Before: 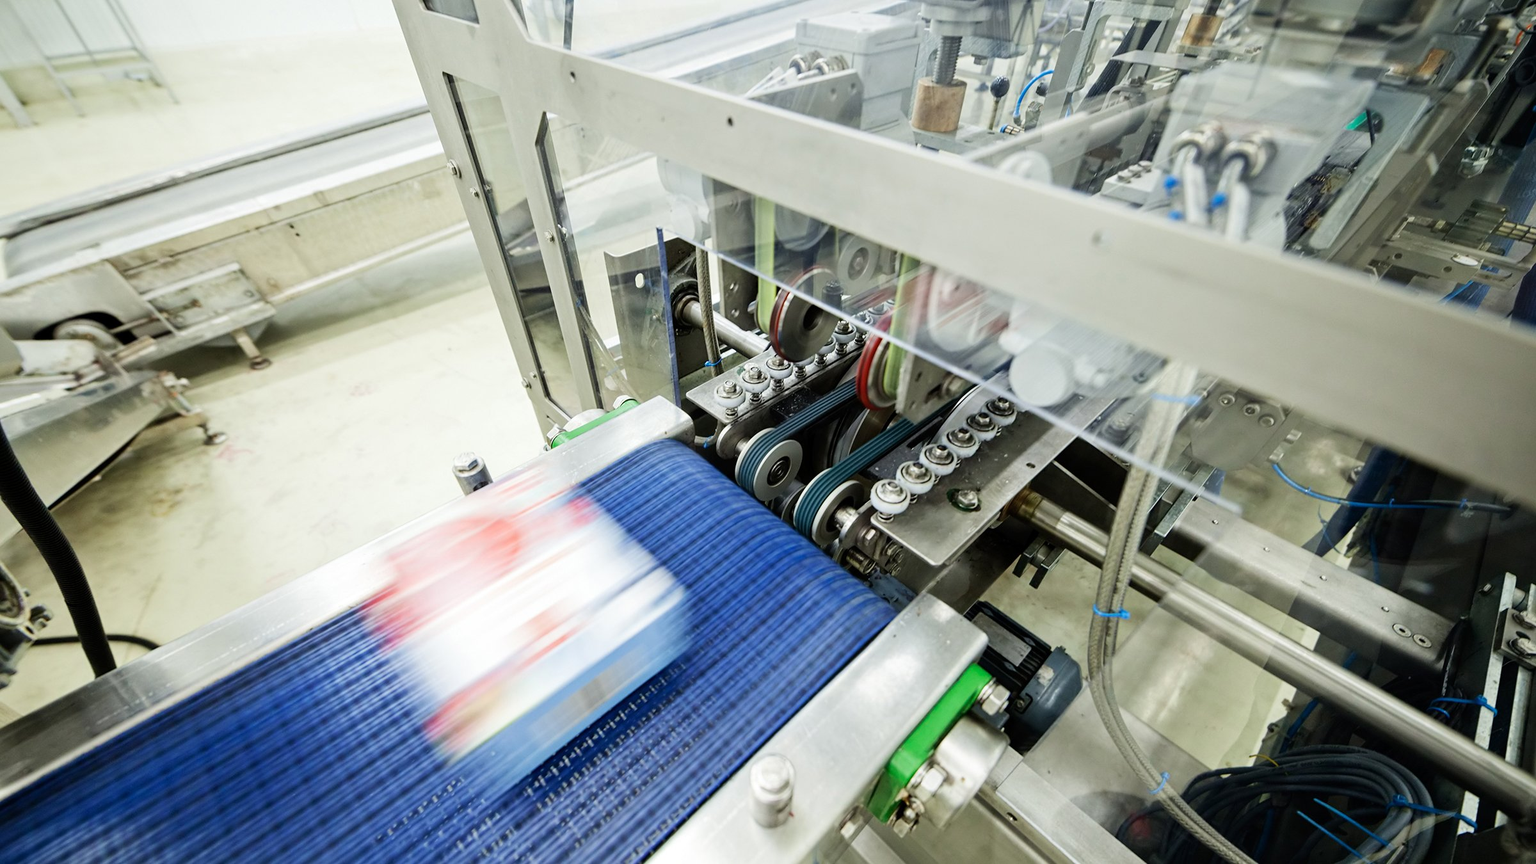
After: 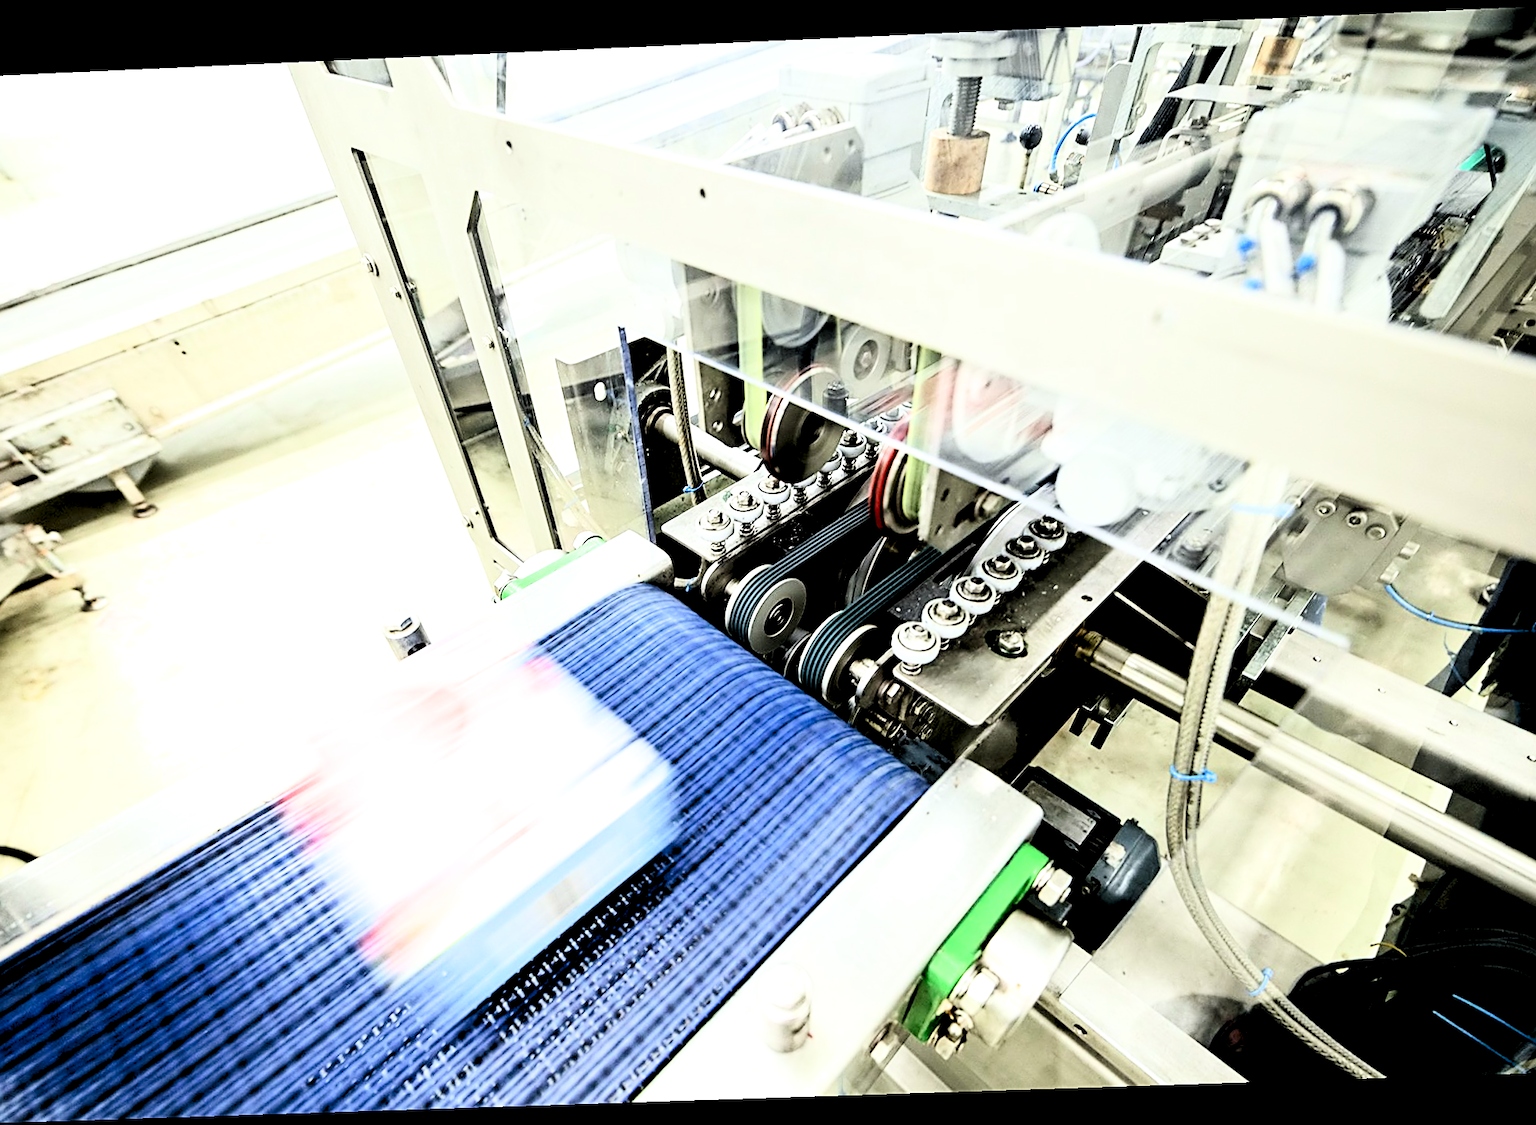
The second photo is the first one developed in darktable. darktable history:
contrast brightness saturation: contrast 0.28
rgb levels: levels [[0.027, 0.429, 0.996], [0, 0.5, 1], [0, 0.5, 1]]
crop and rotate: left 9.597%, right 10.195%
sharpen: on, module defaults
color balance: mode lift, gamma, gain (sRGB), lift [1, 0.99, 1.01, 0.992], gamma [1, 1.037, 0.974, 0.963]
filmic rgb: white relative exposure 2.2 EV, hardness 6.97
rotate and perspective: rotation -2.22°, lens shift (horizontal) -0.022, automatic cropping off
